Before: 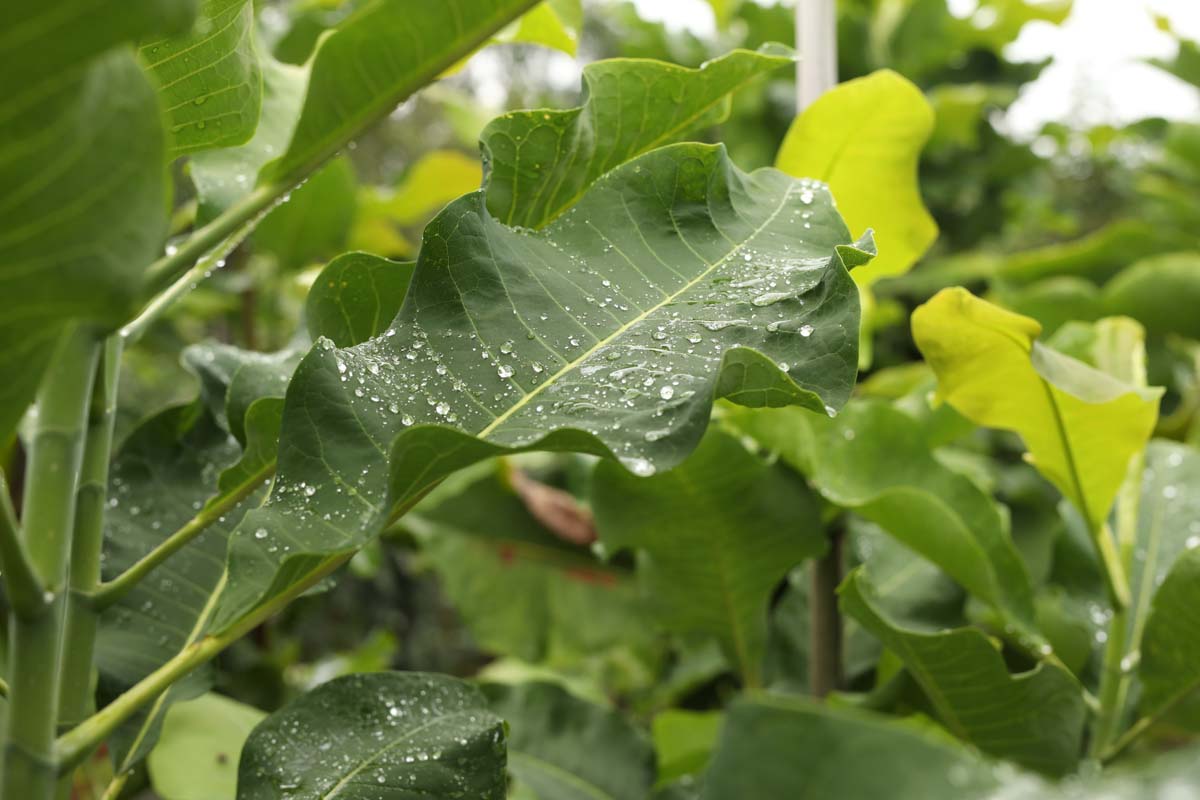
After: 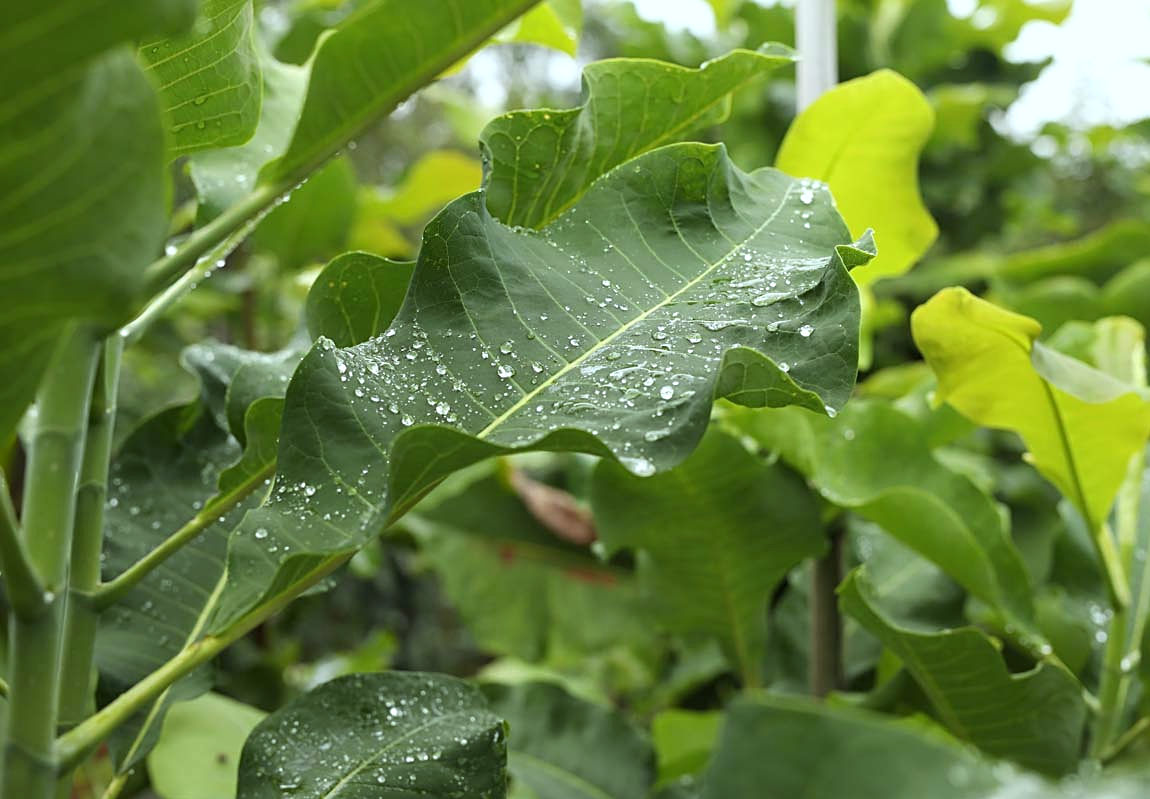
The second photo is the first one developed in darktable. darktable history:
crop: right 4.126%, bottom 0.031%
sharpen: amount 0.478
exposure: exposure 0.128 EV, compensate highlight preservation false
white balance: red 0.925, blue 1.046
